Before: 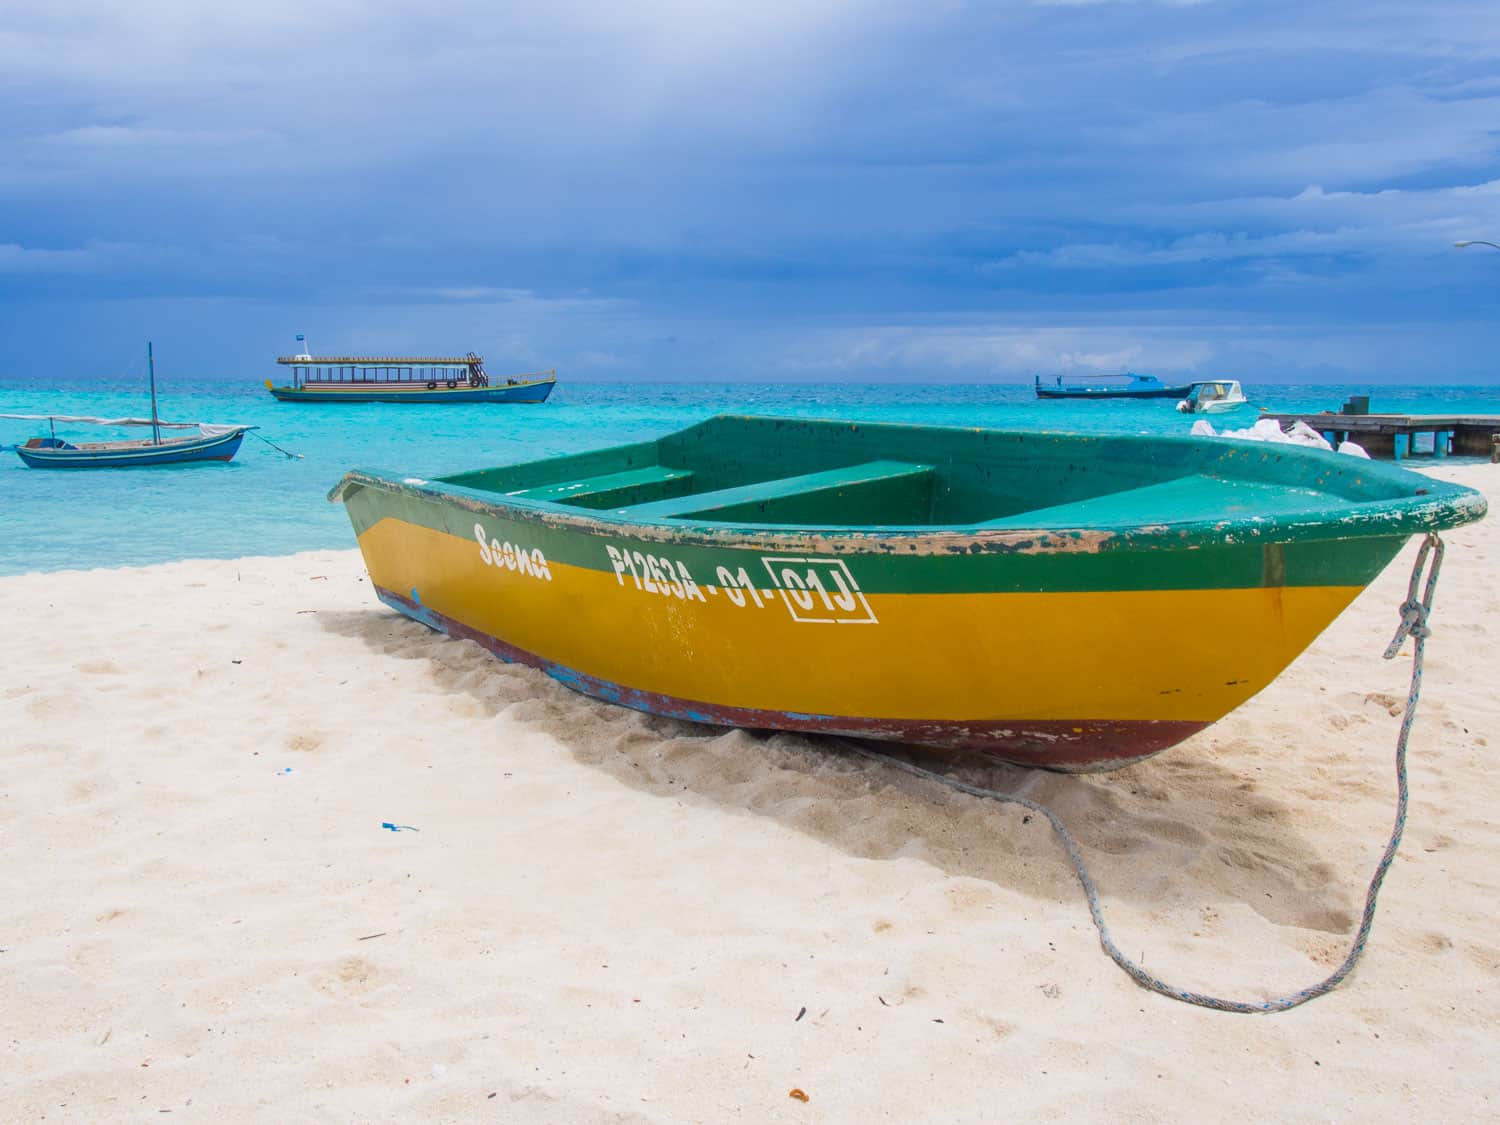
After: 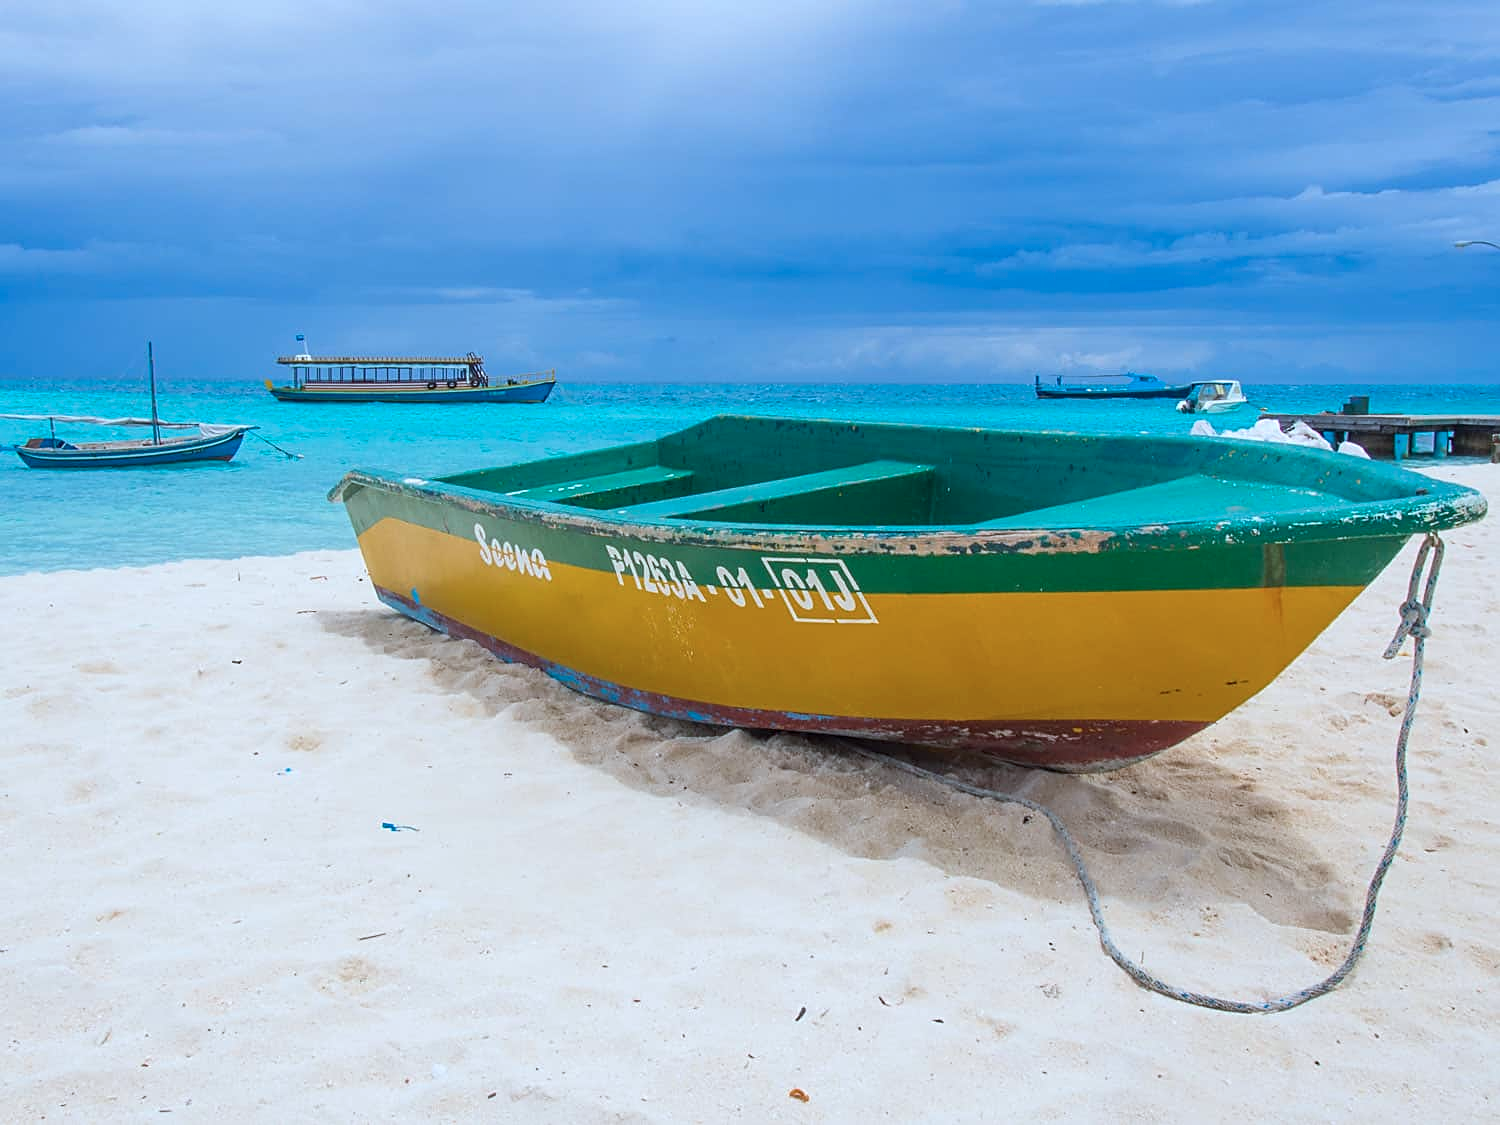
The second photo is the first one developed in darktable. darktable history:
sharpen: on, module defaults
color correction: highlights a* -4.18, highlights b* -10.81
